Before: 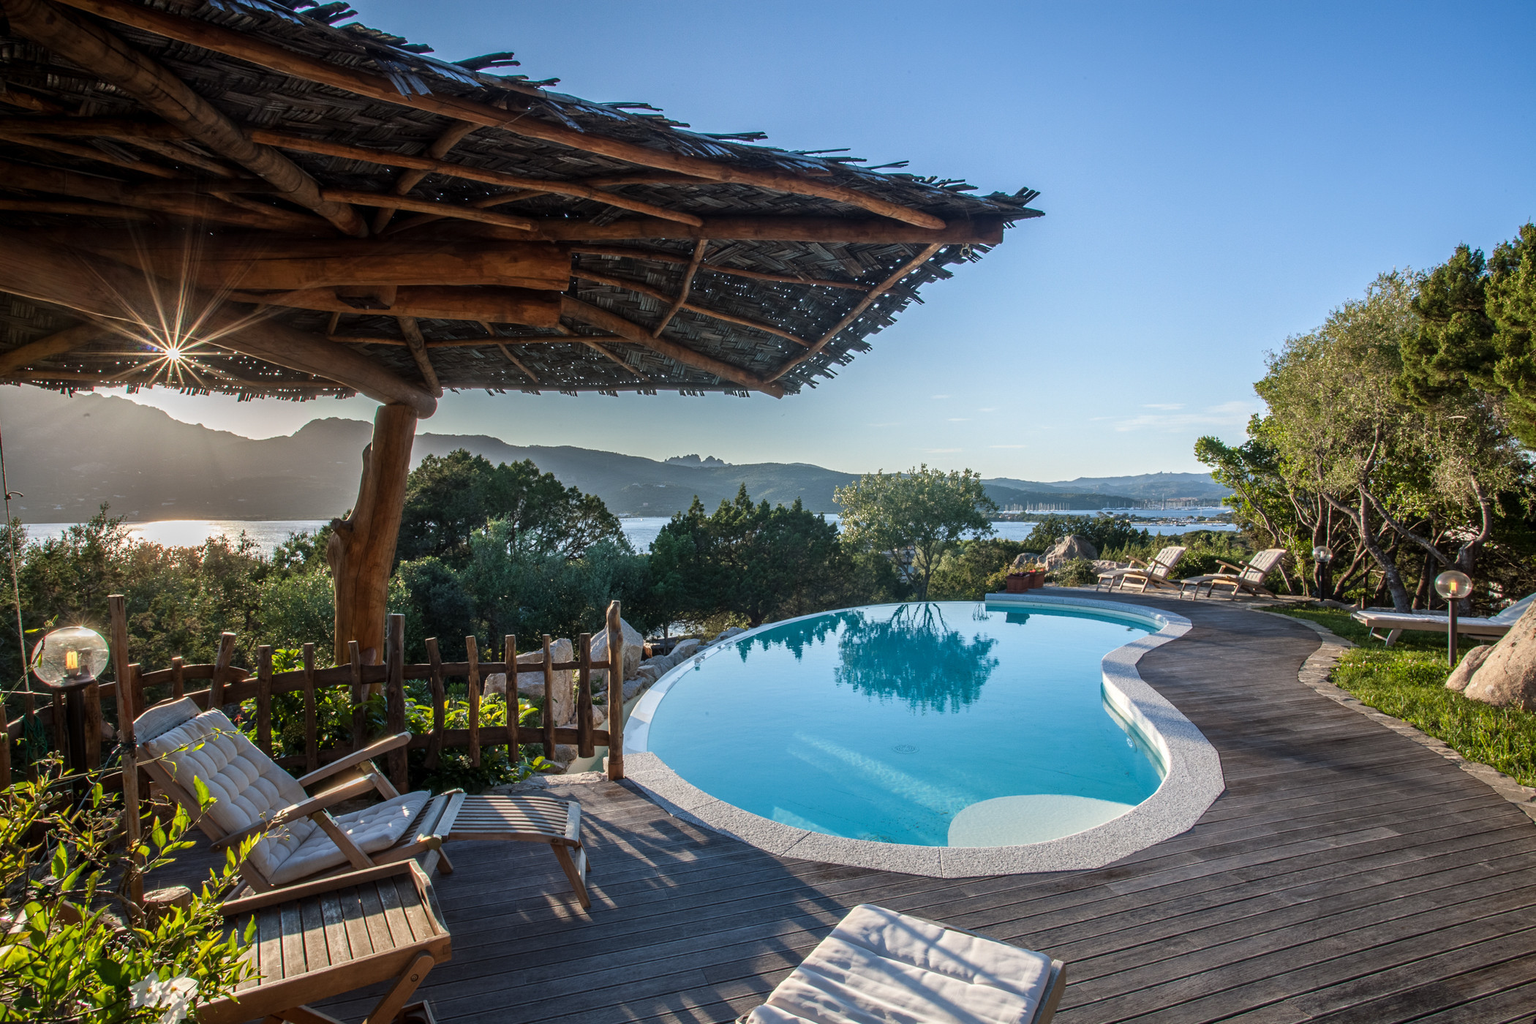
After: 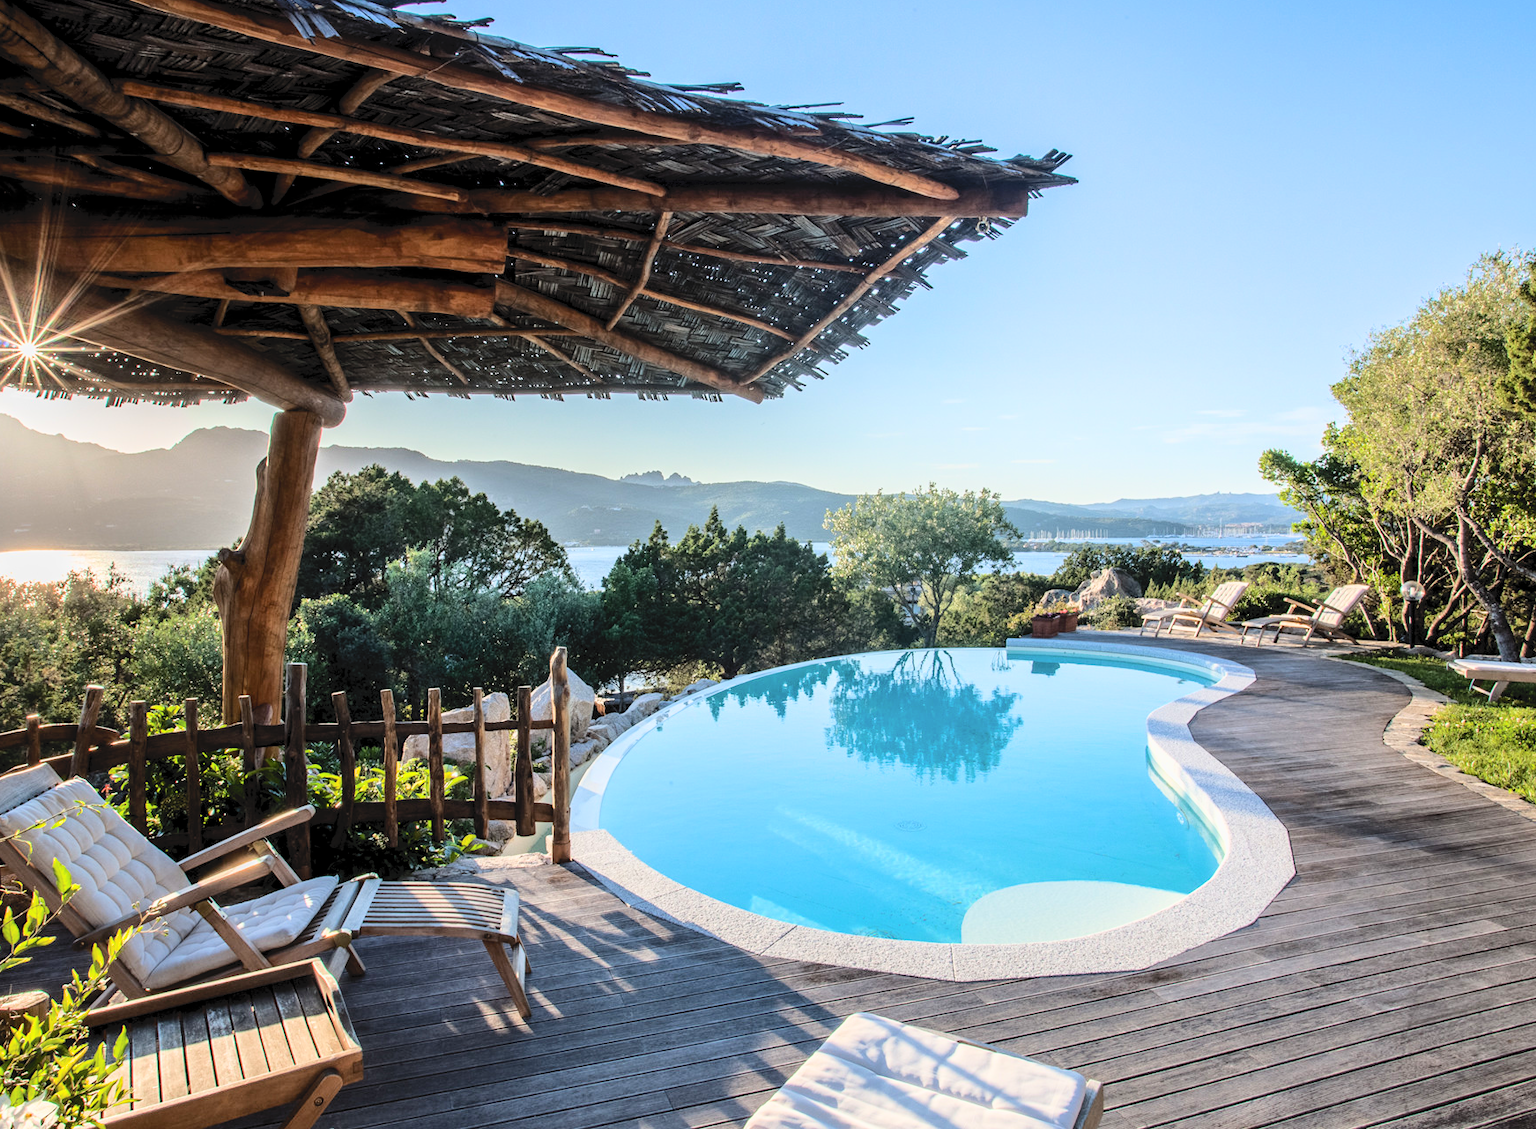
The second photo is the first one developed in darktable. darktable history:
tone curve: curves: ch0 [(0, 0) (0.003, 0.06) (0.011, 0.071) (0.025, 0.085) (0.044, 0.104) (0.069, 0.123) (0.1, 0.146) (0.136, 0.167) (0.177, 0.205) (0.224, 0.248) (0.277, 0.309) (0.335, 0.384) (0.399, 0.467) (0.468, 0.553) (0.543, 0.633) (0.623, 0.698) (0.709, 0.769) (0.801, 0.841) (0.898, 0.912) (1, 1)], color space Lab, independent channels, preserve colors none
color calibration: illuminant same as pipeline (D50), adaptation XYZ, x 0.346, y 0.357, temperature 5016.87 K
filmic rgb: black relative exposure -7.77 EV, white relative exposure 4.41 EV, threshold 6 EV, target black luminance 0%, hardness 3.75, latitude 50.7%, contrast 1.071, highlights saturation mix 9.14%, shadows ↔ highlights balance -0.211%, color science v6 (2022), enable highlight reconstruction true
exposure: black level correction 0.001, exposure 0.961 EV, compensate highlight preservation false
crop: left 9.77%, top 6.272%, right 7.206%, bottom 2.138%
